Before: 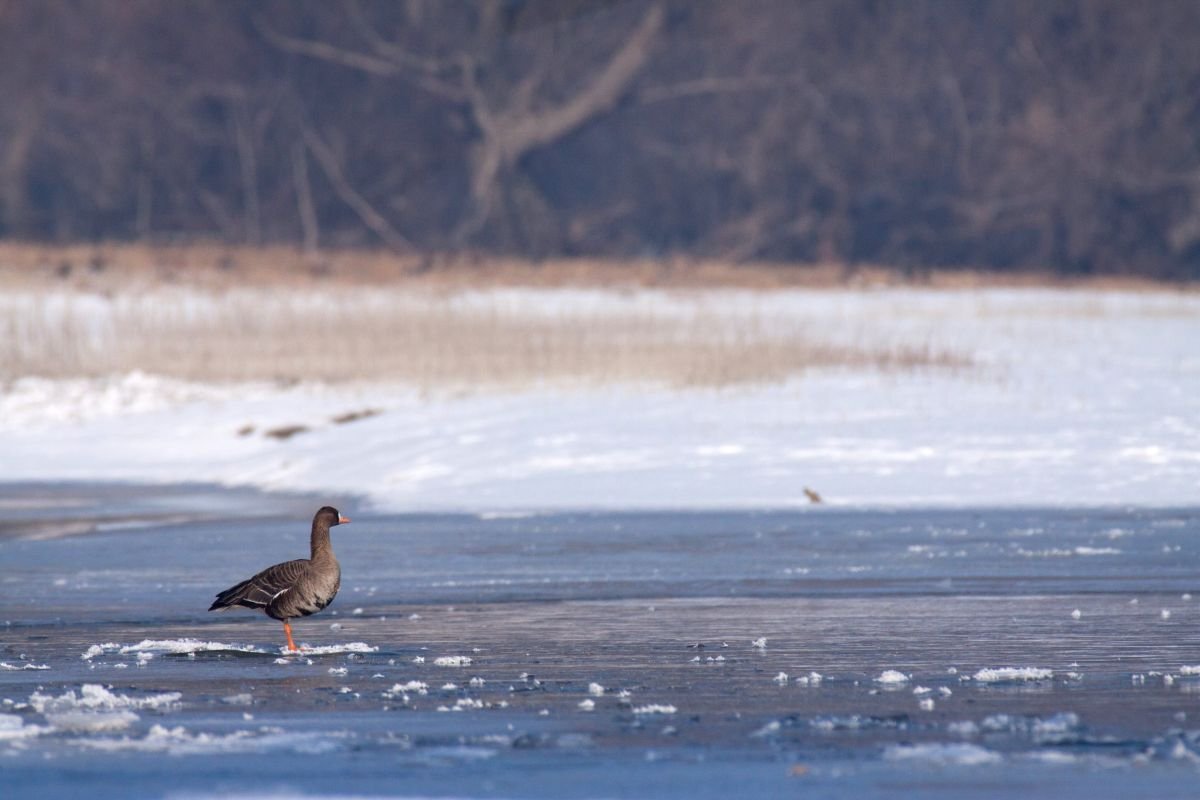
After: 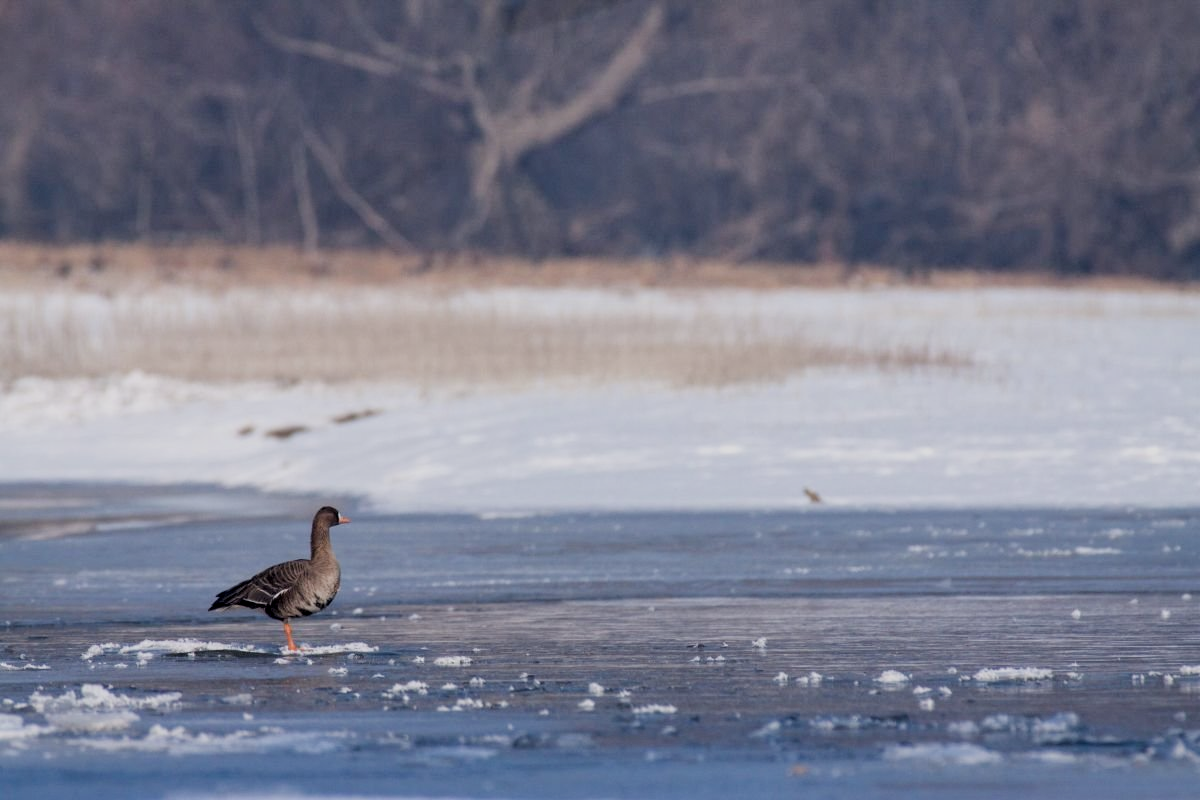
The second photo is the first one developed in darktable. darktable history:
filmic rgb: hardness 4.17
local contrast: highlights 100%, shadows 100%, detail 120%, midtone range 0.2
shadows and highlights: radius 133.83, soften with gaussian
contrast brightness saturation: saturation -0.05
